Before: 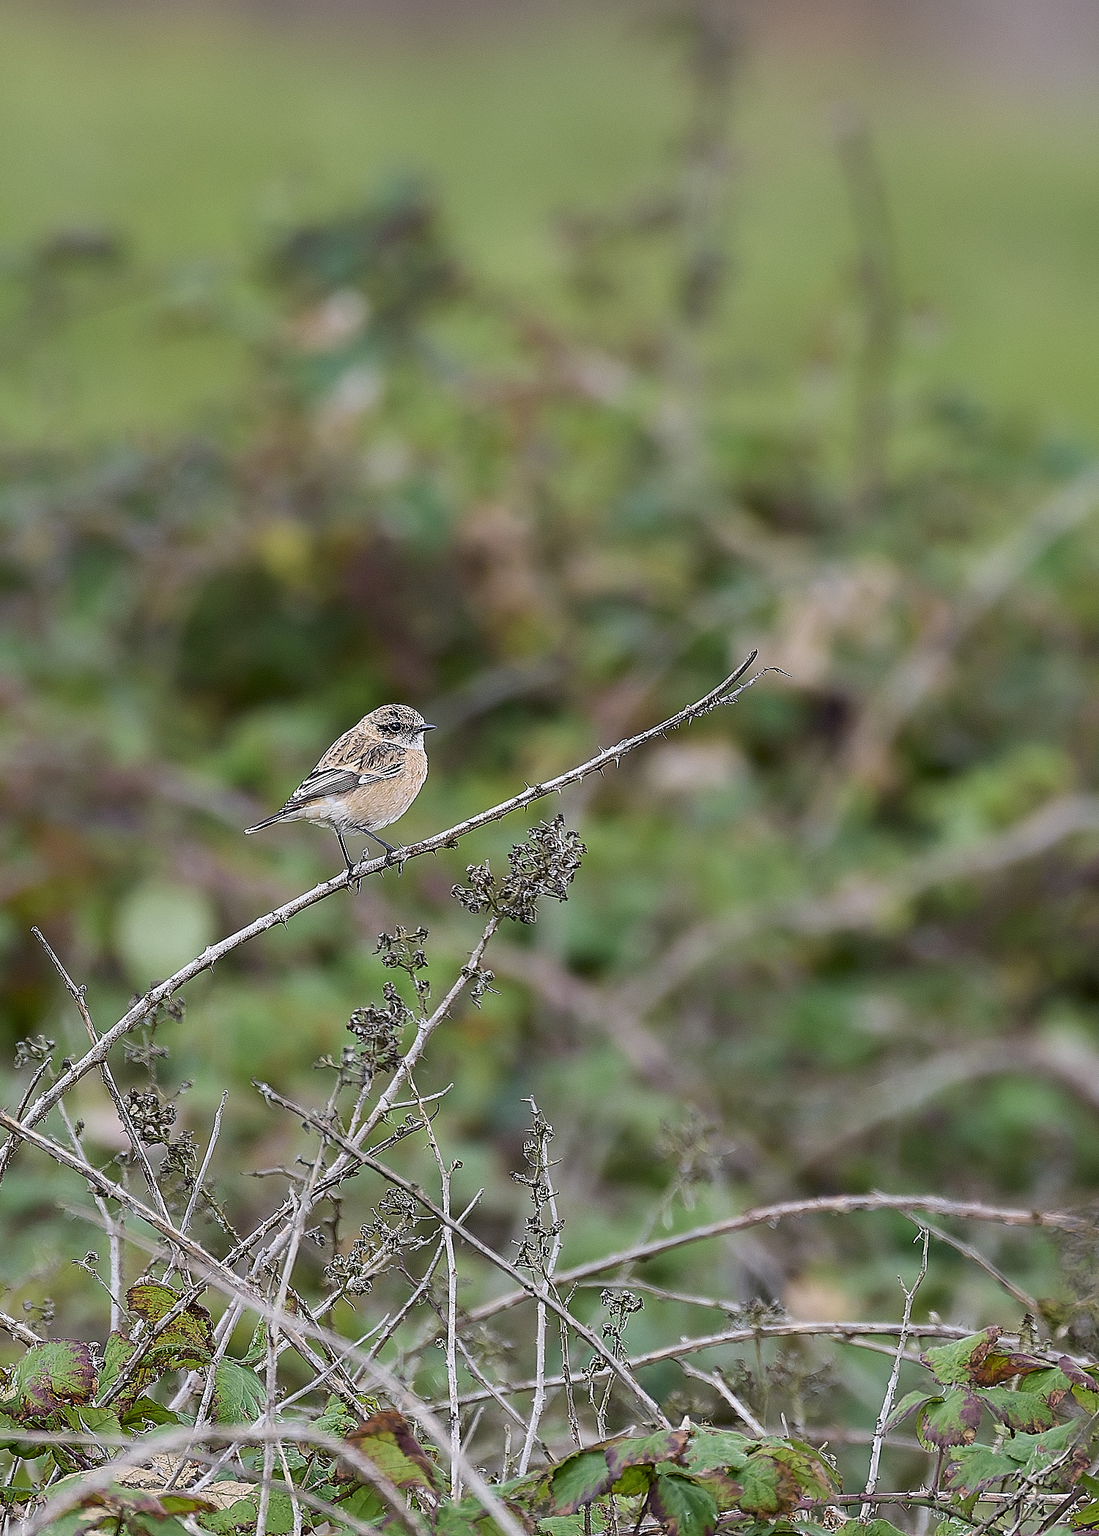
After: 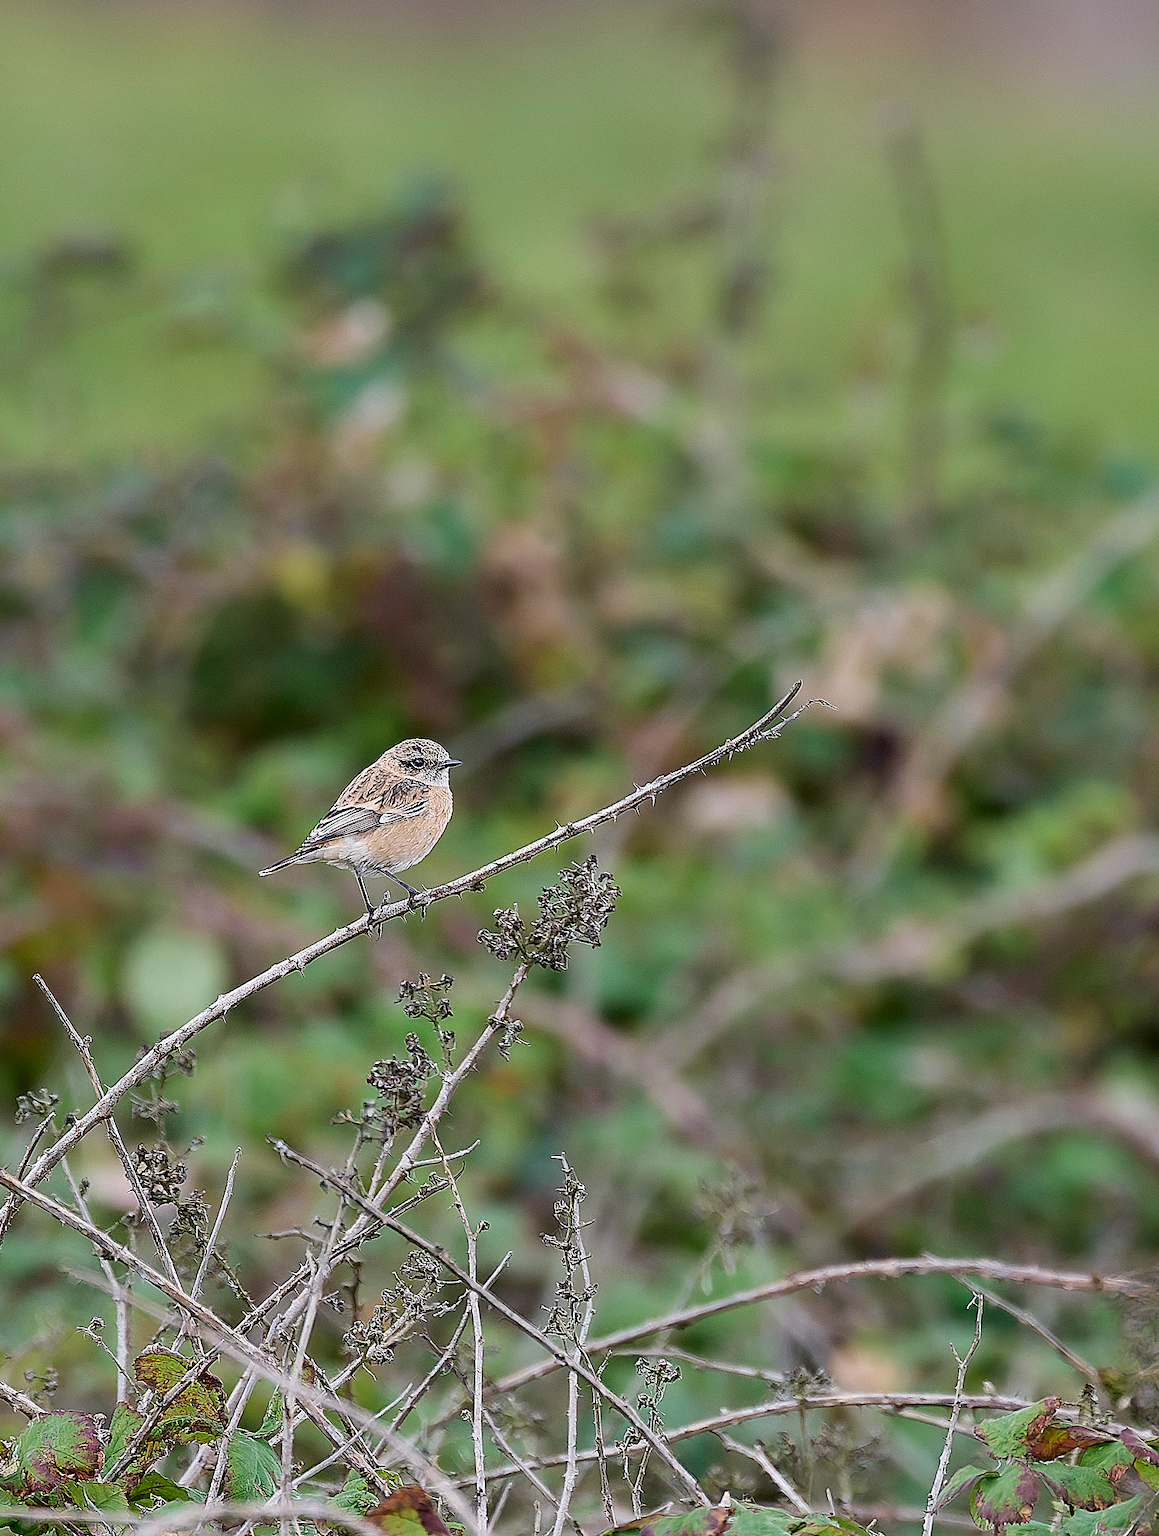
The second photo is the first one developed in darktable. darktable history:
crop: top 0.448%, right 0.264%, bottom 5.045%
white balance: emerald 1
contrast brightness saturation: saturation -0.04
shadows and highlights: radius 334.93, shadows 63.48, highlights 6.06, compress 87.7%, highlights color adjustment 39.73%, soften with gaussian
